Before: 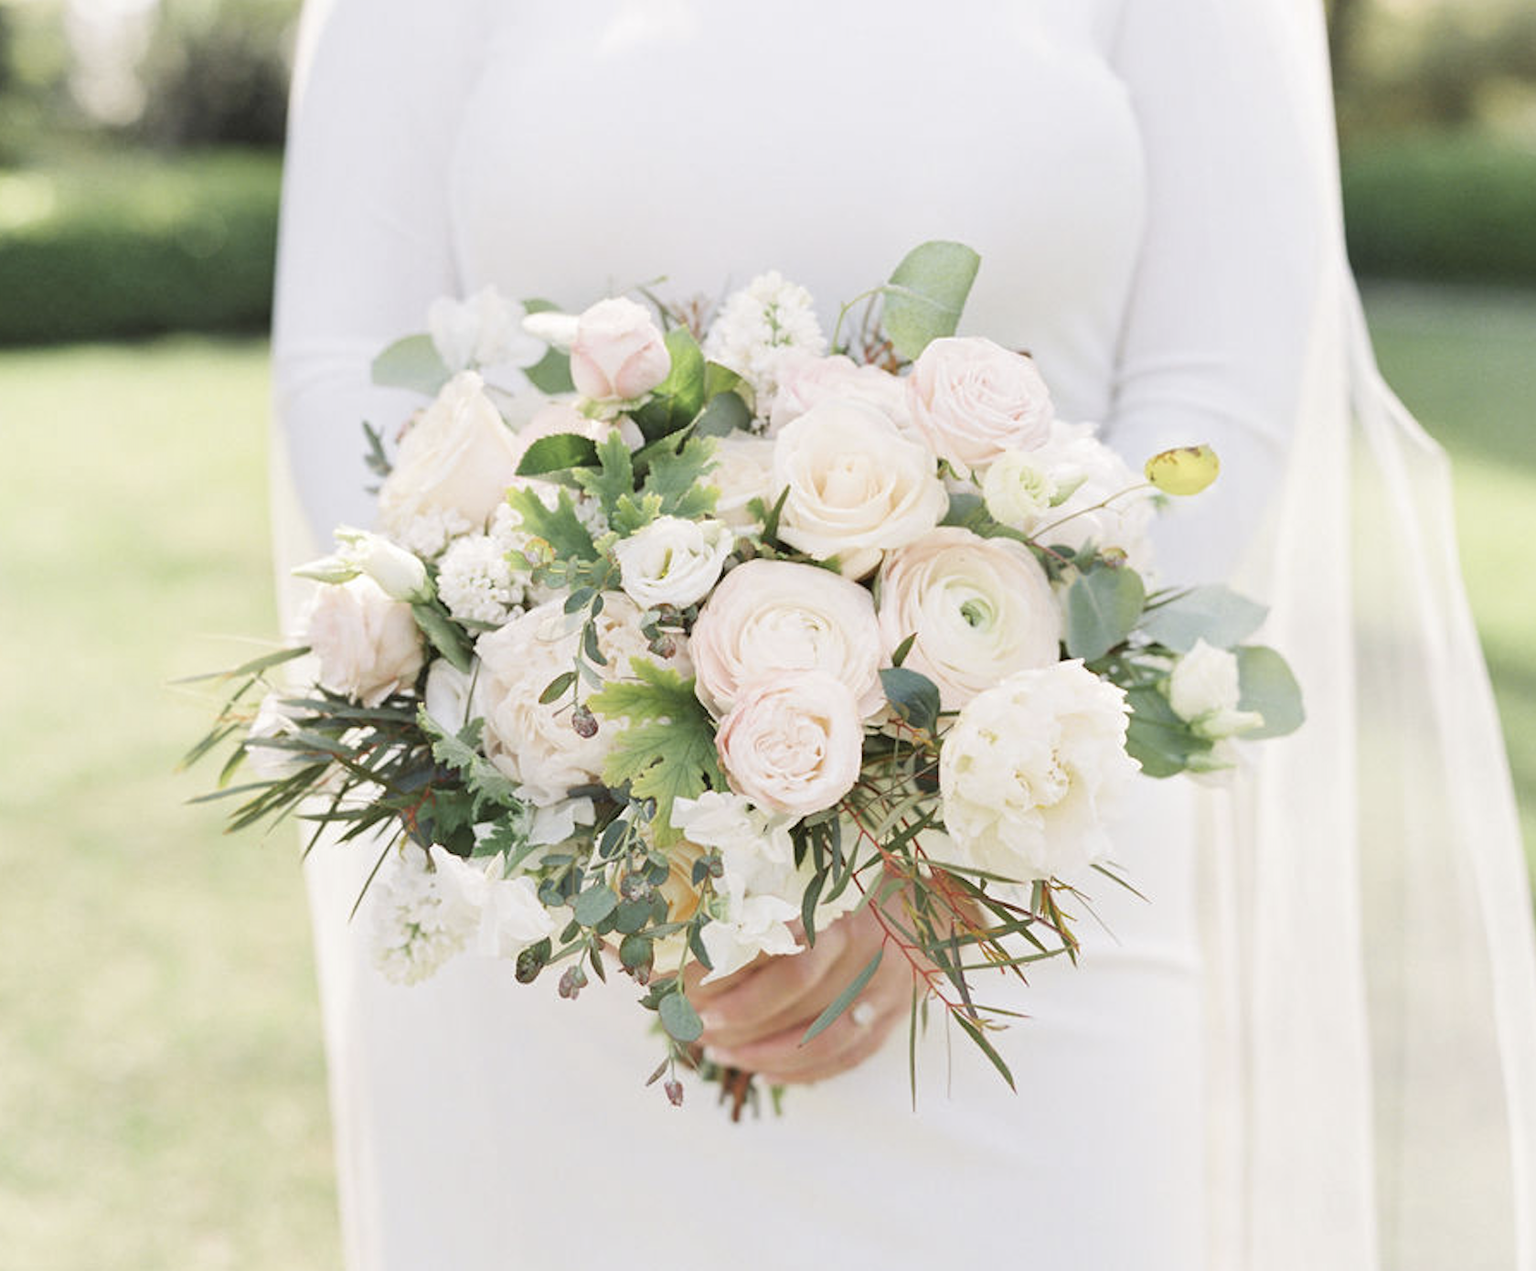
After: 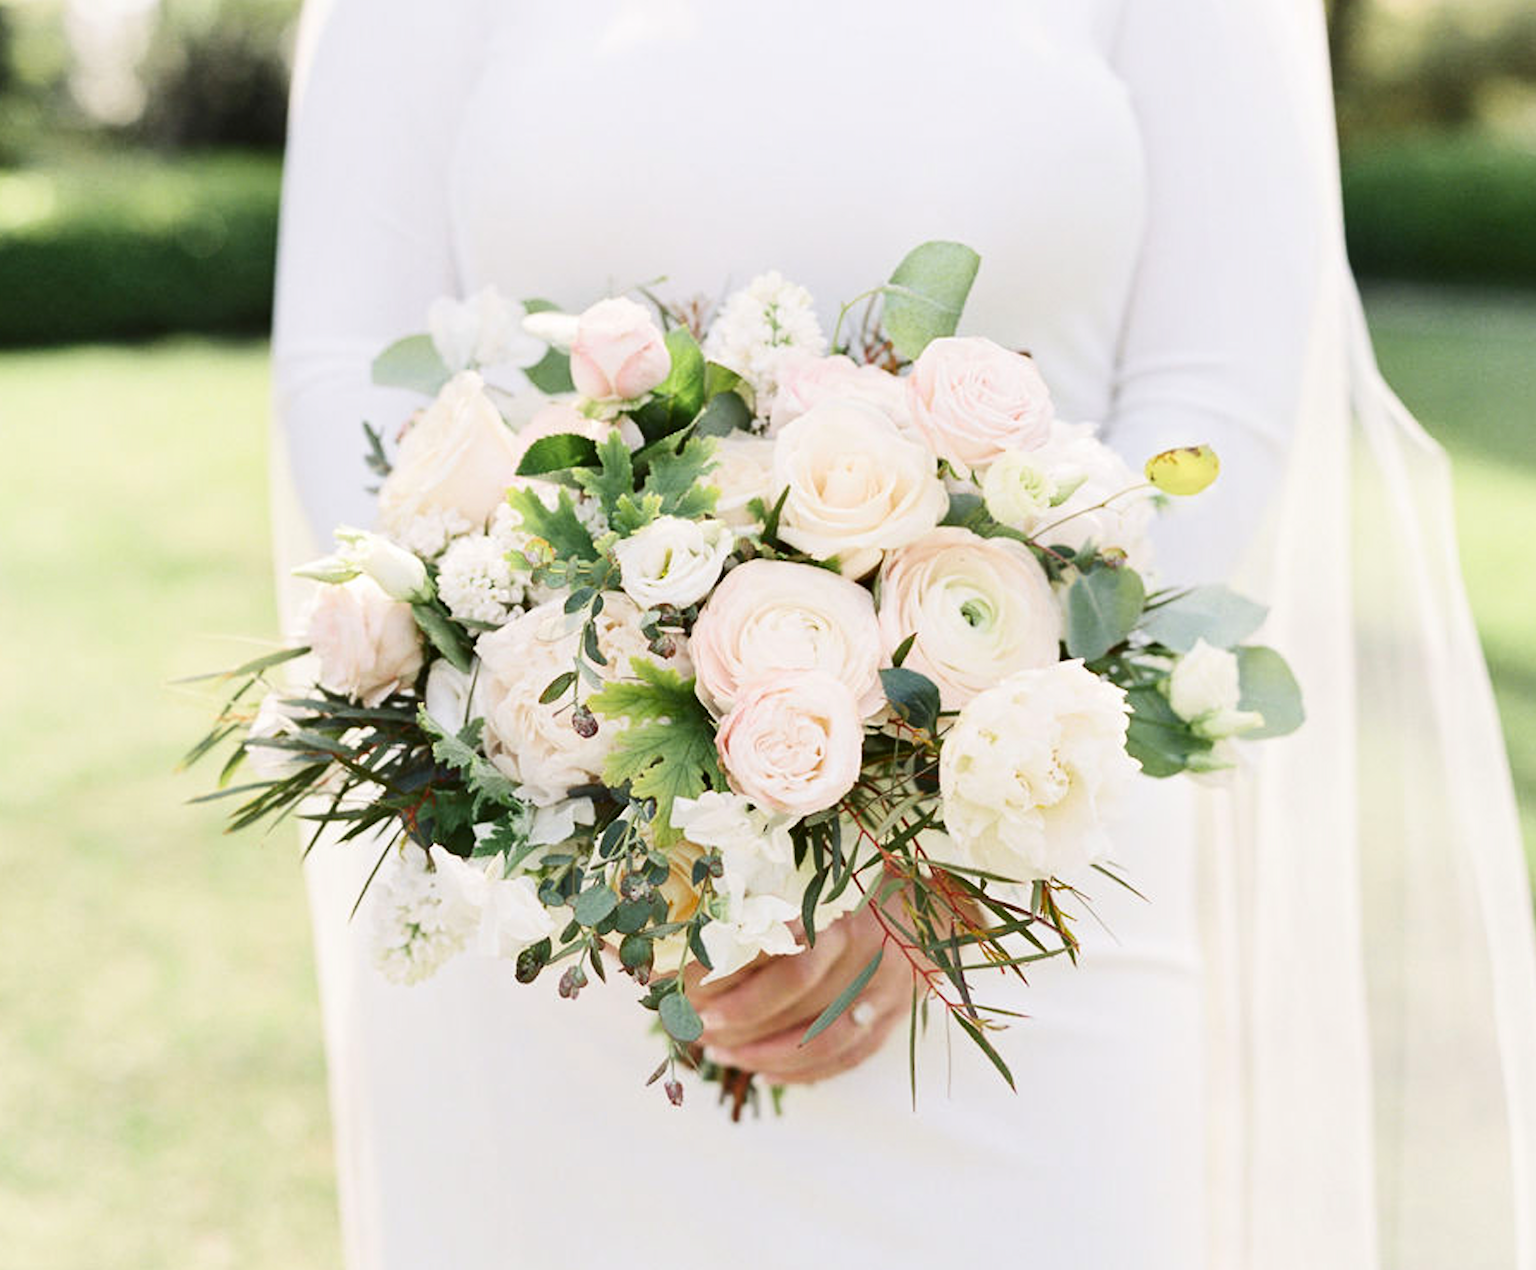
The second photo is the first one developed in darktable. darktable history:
contrast brightness saturation: contrast 0.203, brightness -0.114, saturation 0.095
